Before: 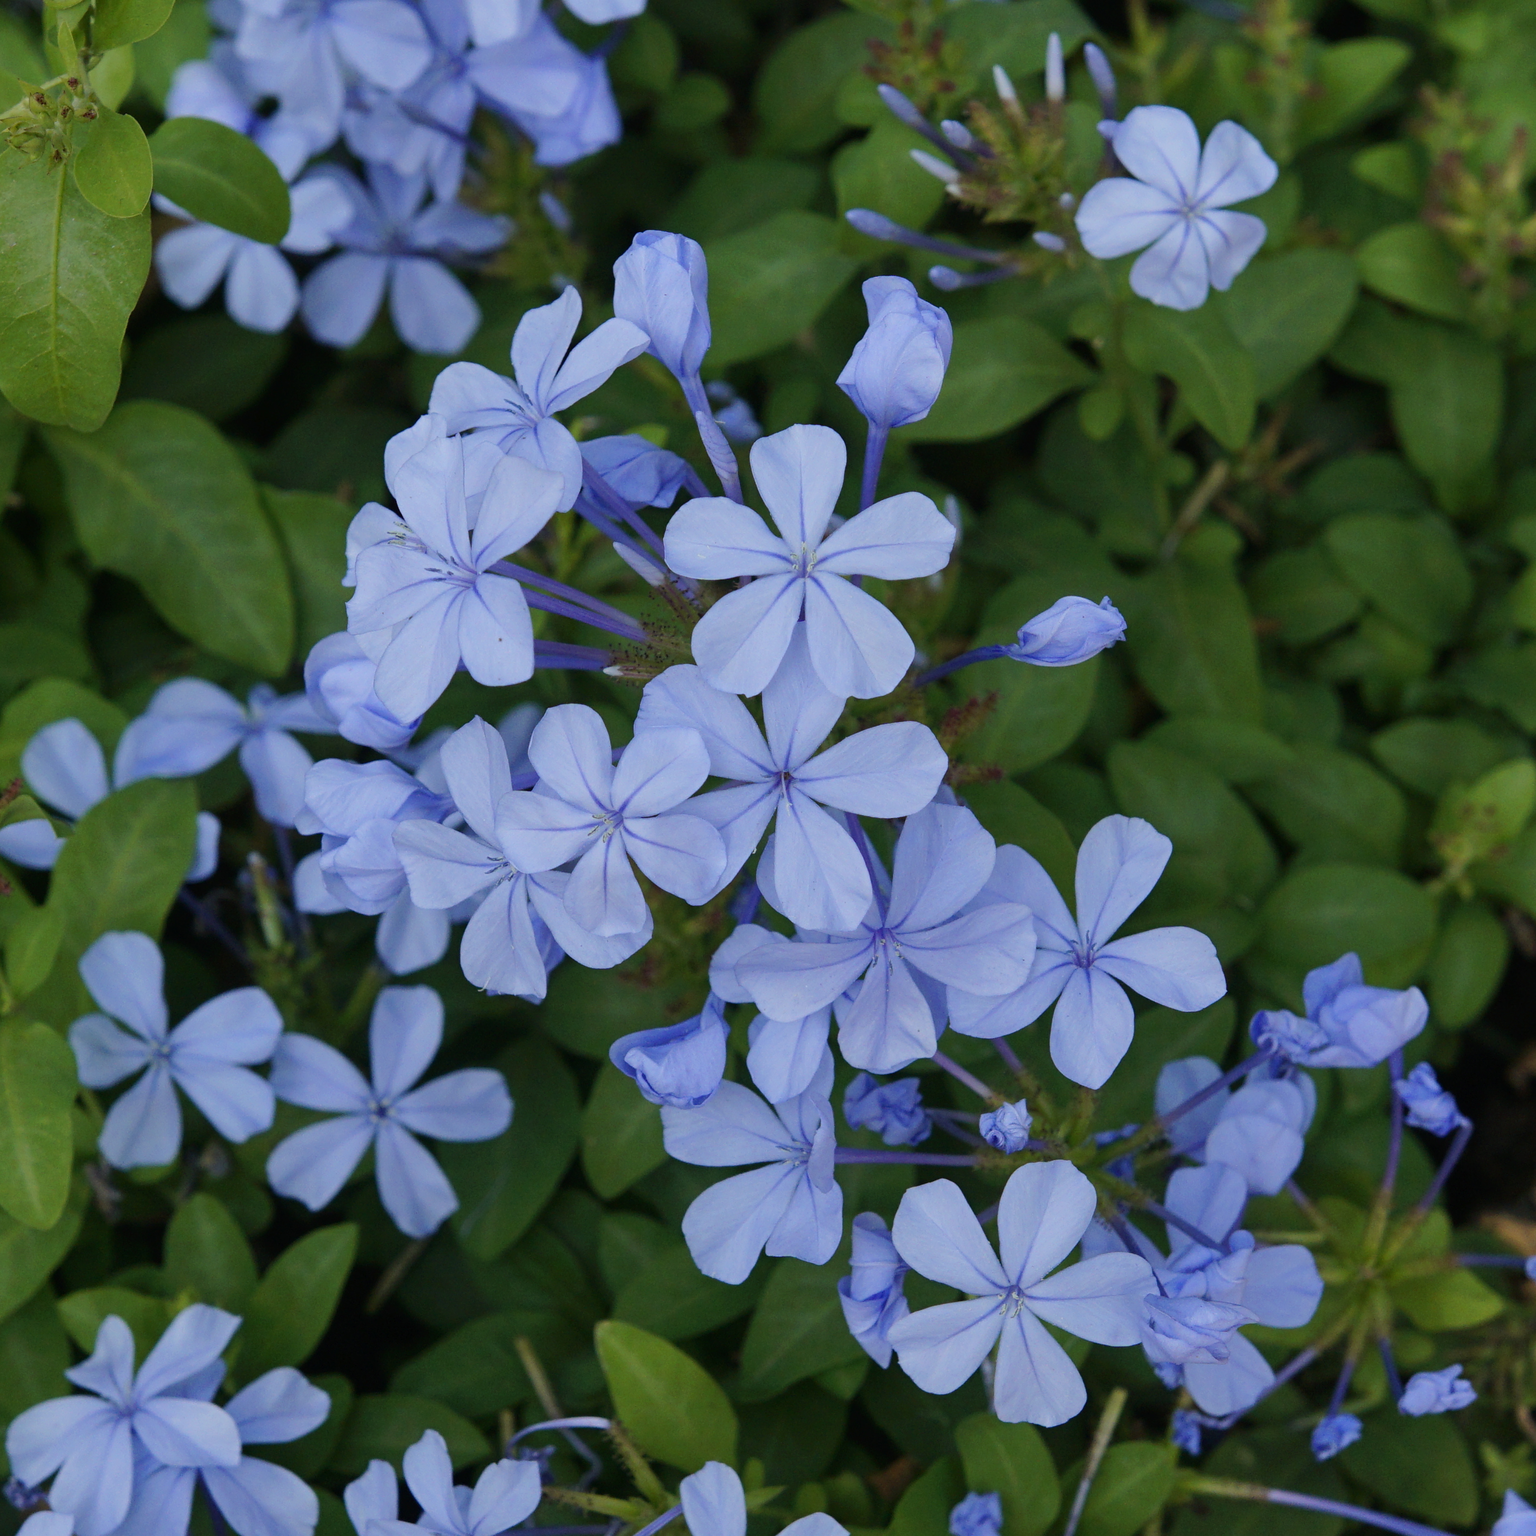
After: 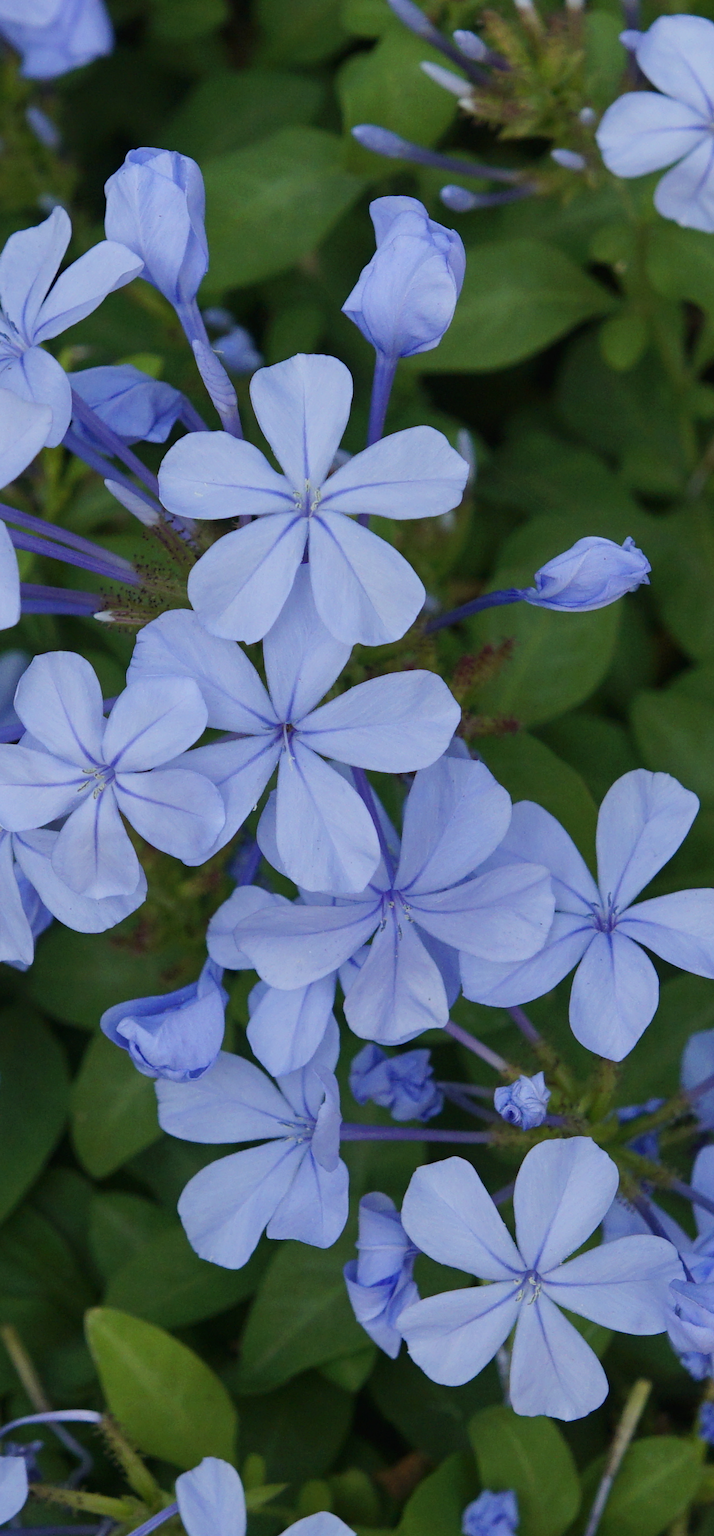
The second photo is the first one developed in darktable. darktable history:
crop: left 33.559%, top 6.002%, right 22.728%
